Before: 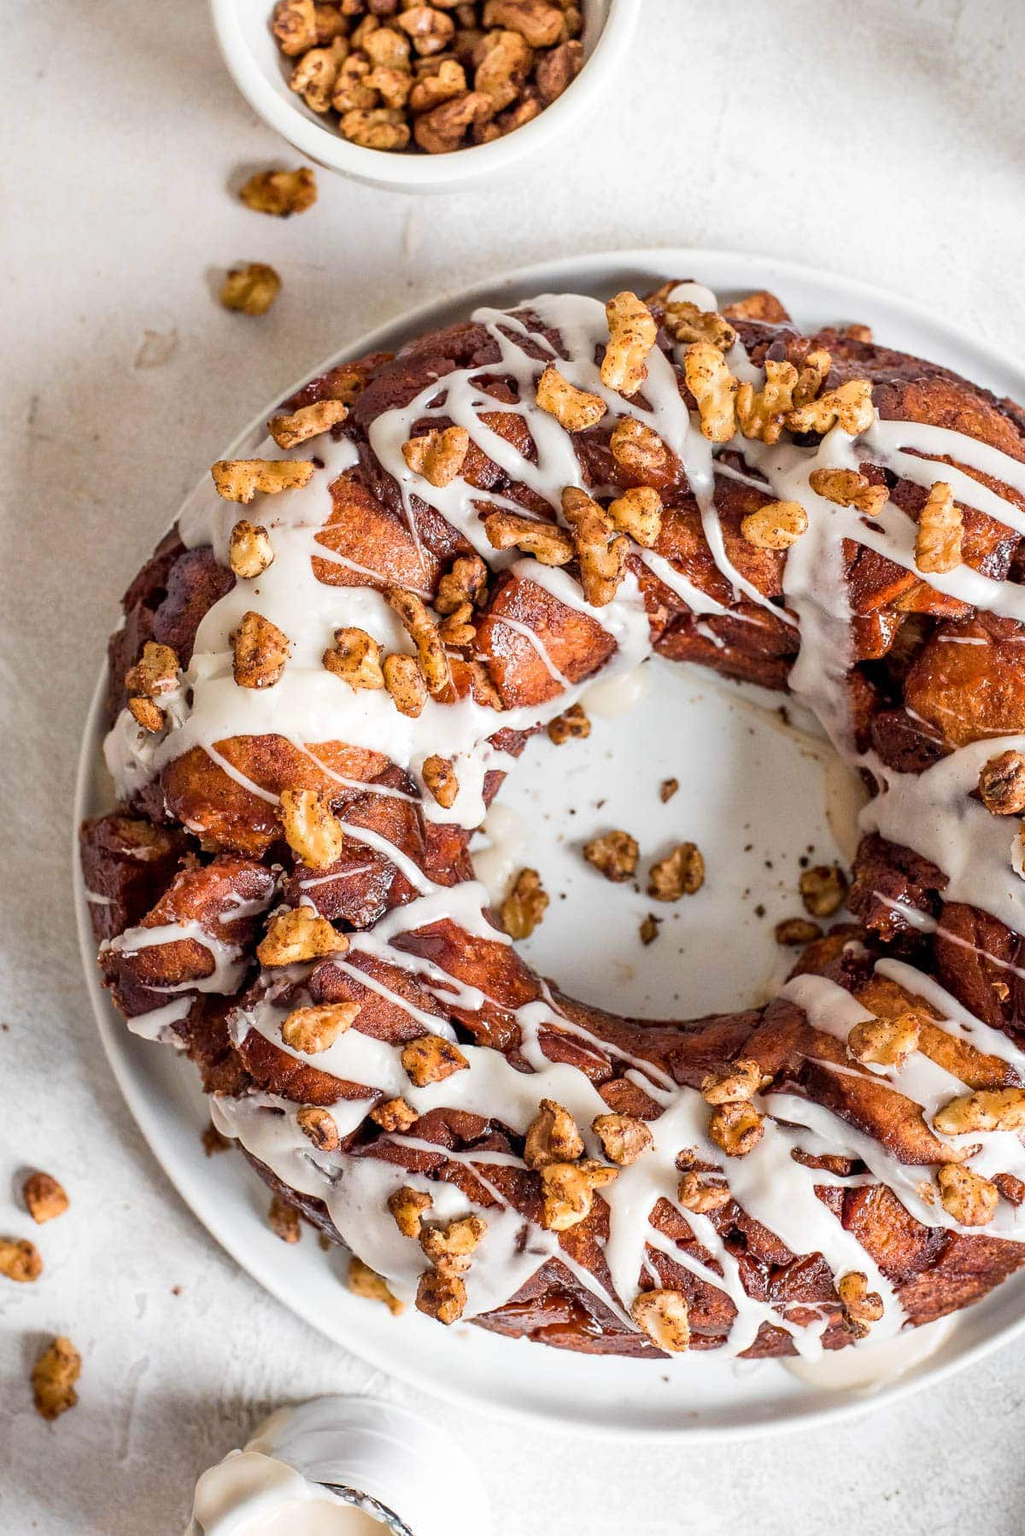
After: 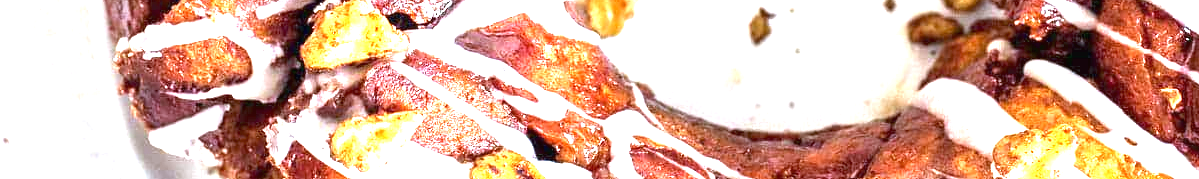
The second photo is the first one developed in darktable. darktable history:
white balance: red 0.924, blue 1.095
exposure: black level correction 0, exposure 2.327 EV, compensate exposure bias true, compensate highlight preservation false
crop and rotate: top 59.084%, bottom 30.916%
